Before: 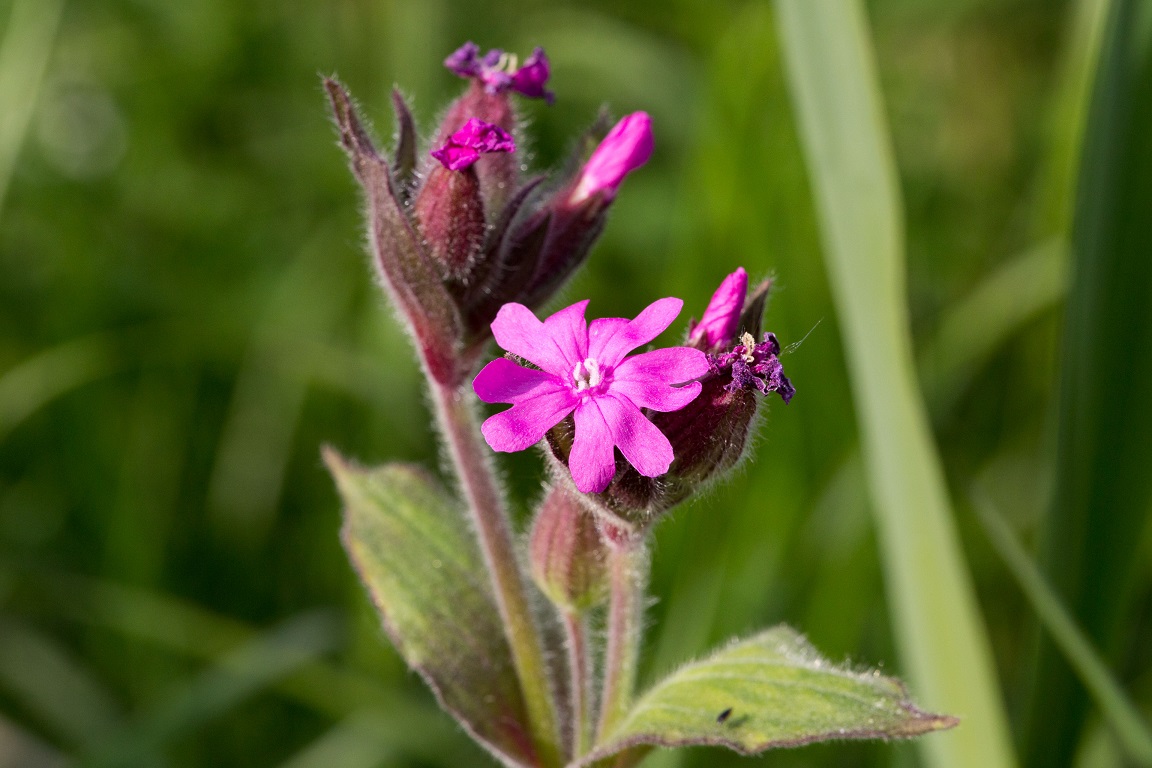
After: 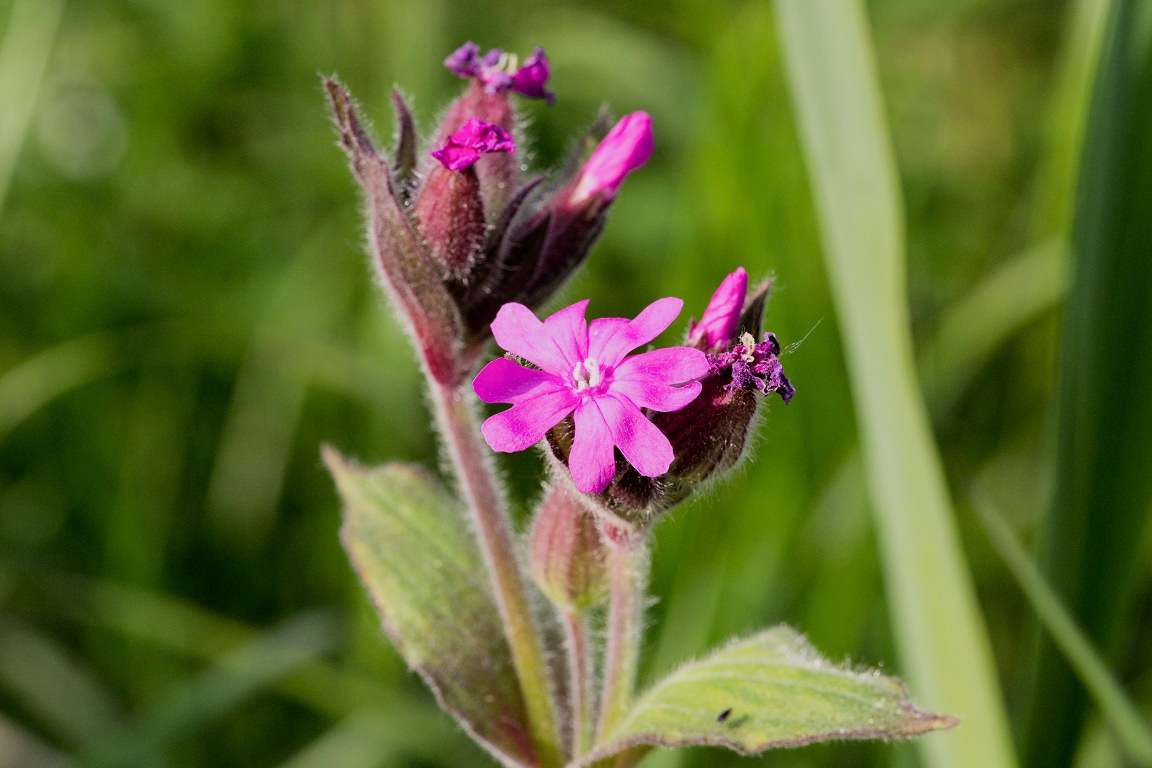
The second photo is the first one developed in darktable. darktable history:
exposure: exposure 0.496 EV, compensate exposure bias true, compensate highlight preservation false
filmic rgb: black relative exposure -7.65 EV, white relative exposure 4.56 EV, threshold 3.04 EV, hardness 3.61, enable highlight reconstruction true
